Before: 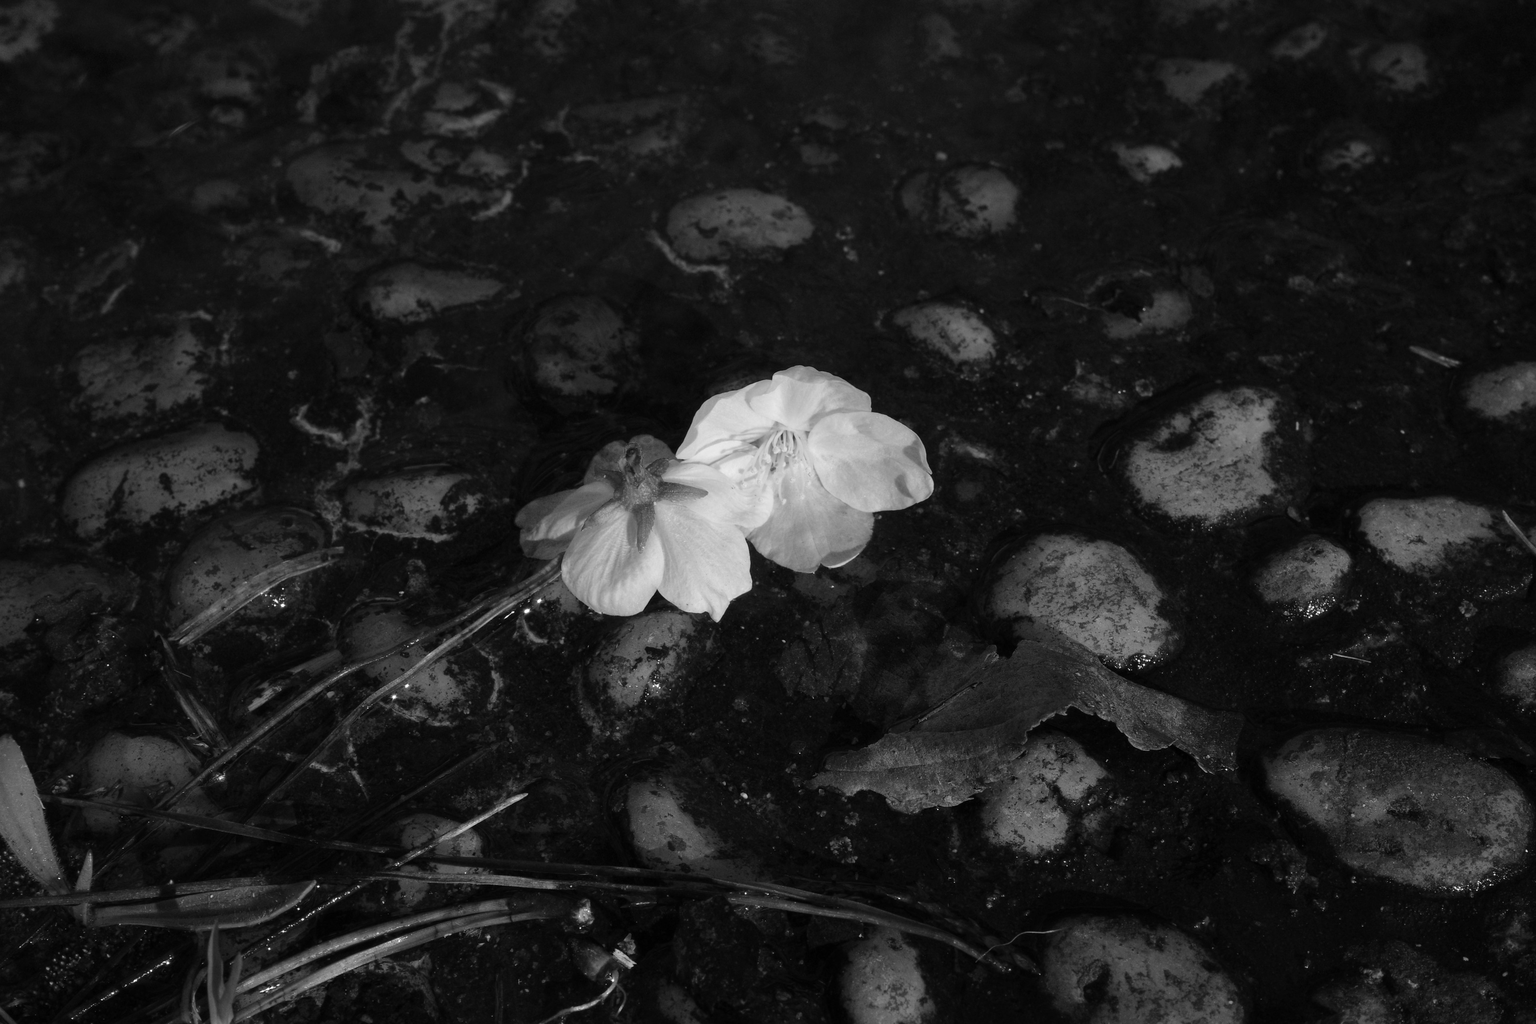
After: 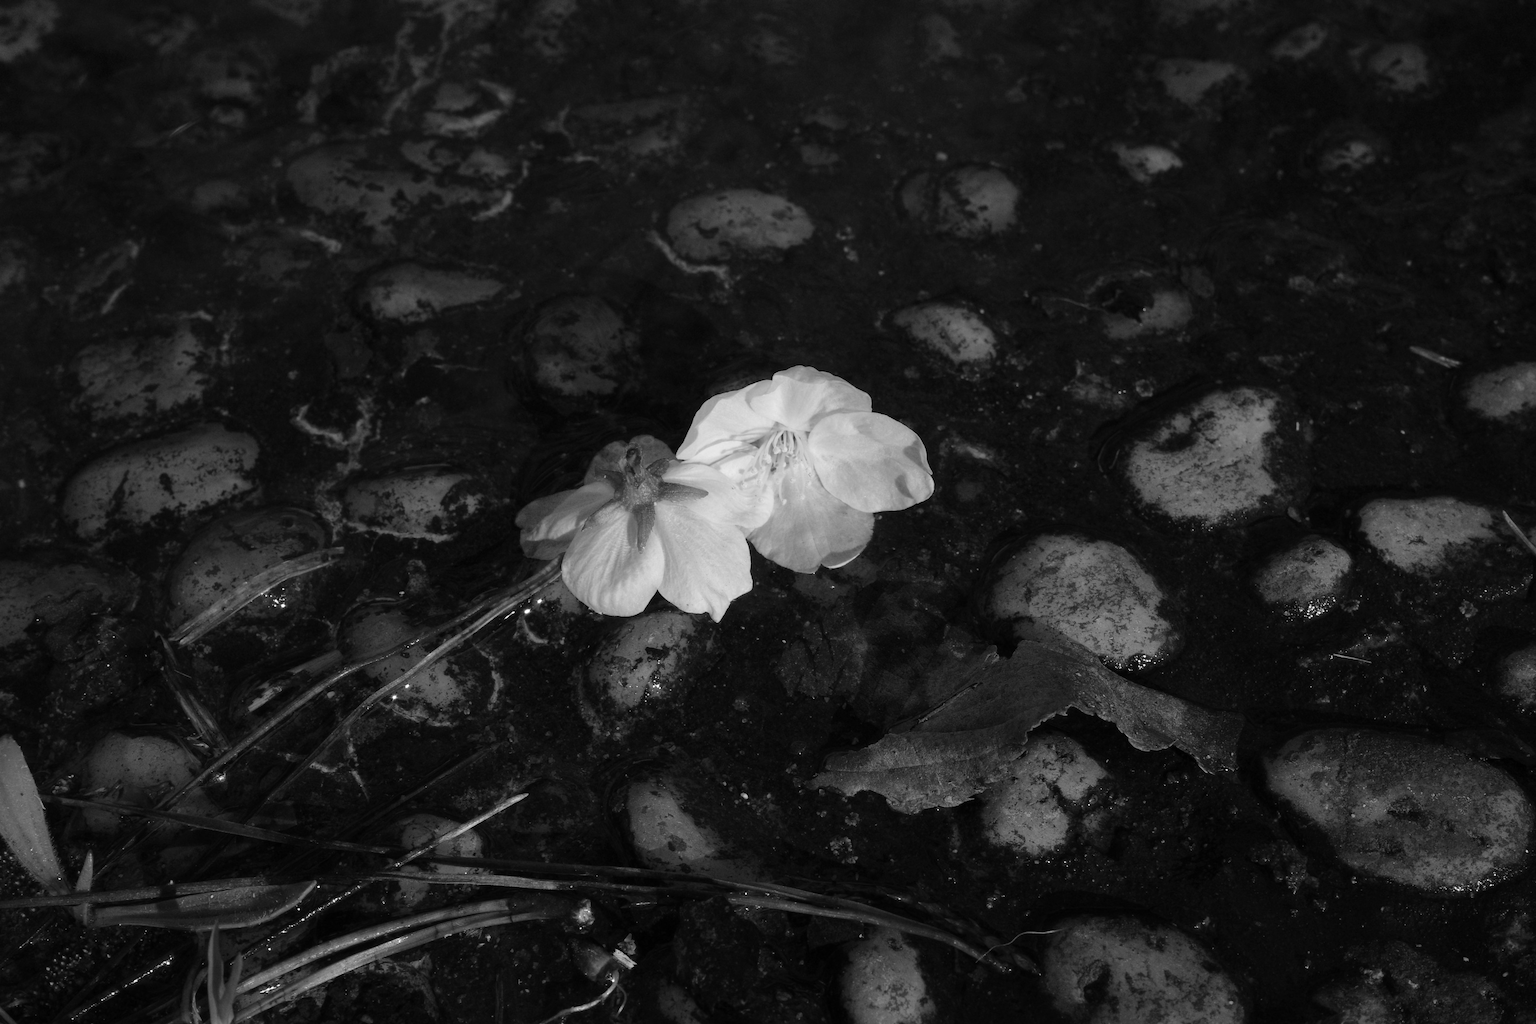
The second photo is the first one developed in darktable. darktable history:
tone equalizer: smoothing diameter 2%, edges refinement/feathering 16.75, mask exposure compensation -1.57 EV, filter diffusion 5
